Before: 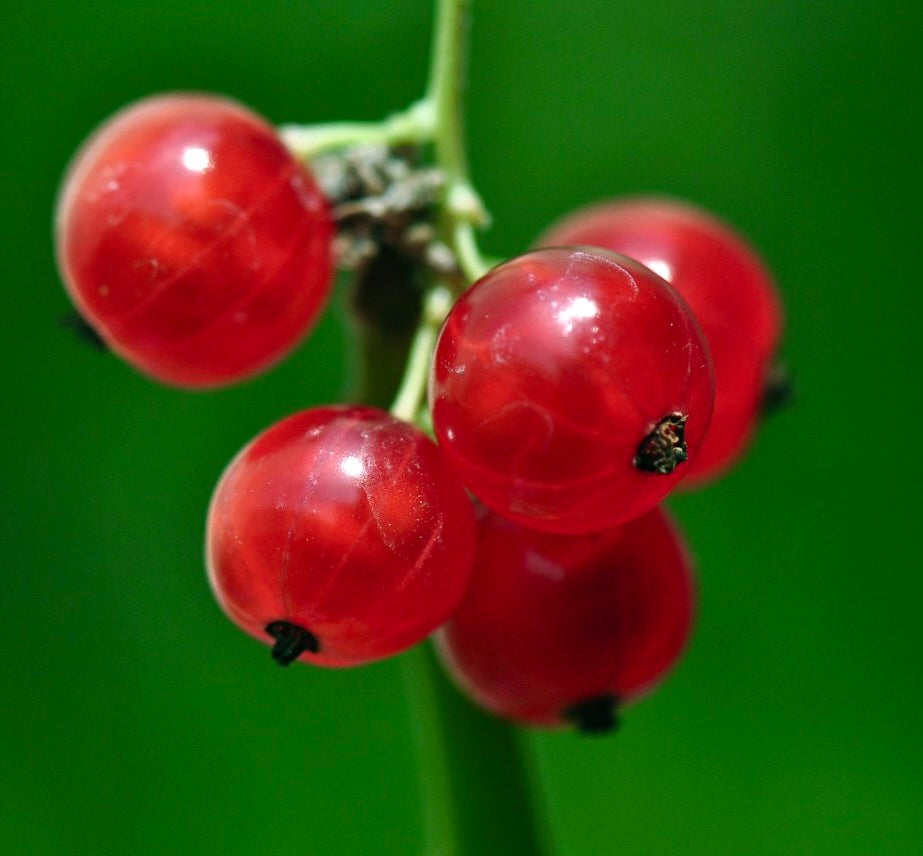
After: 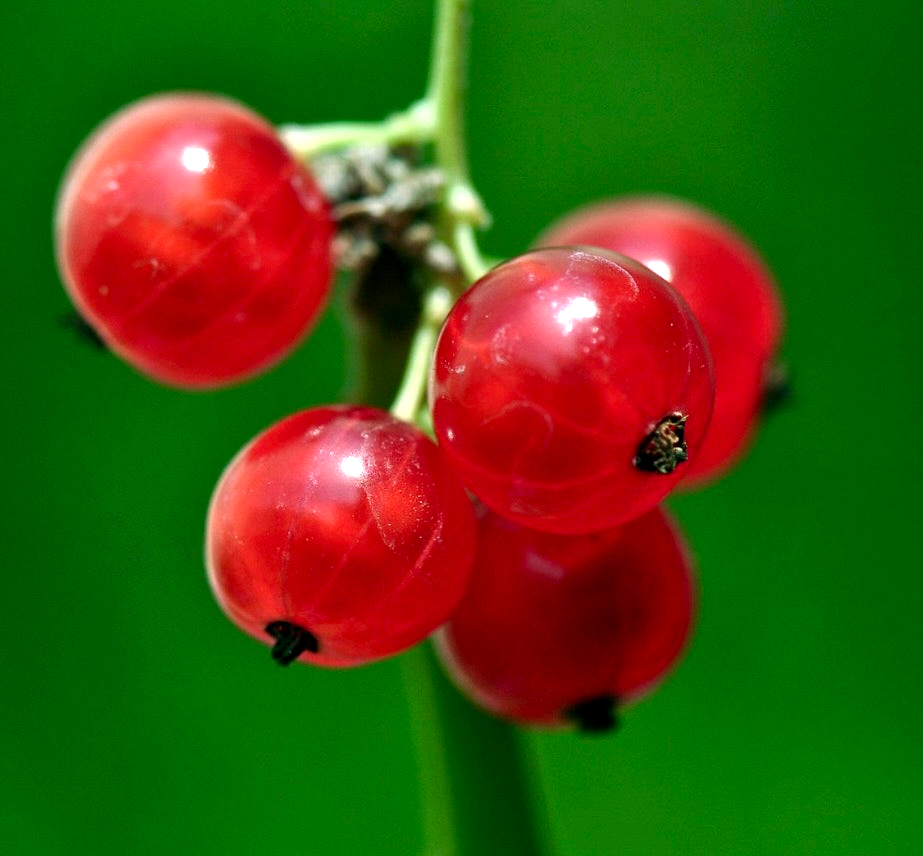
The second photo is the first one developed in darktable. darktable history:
exposure: black level correction 0.004, exposure 0.388 EV, compensate highlight preservation false
